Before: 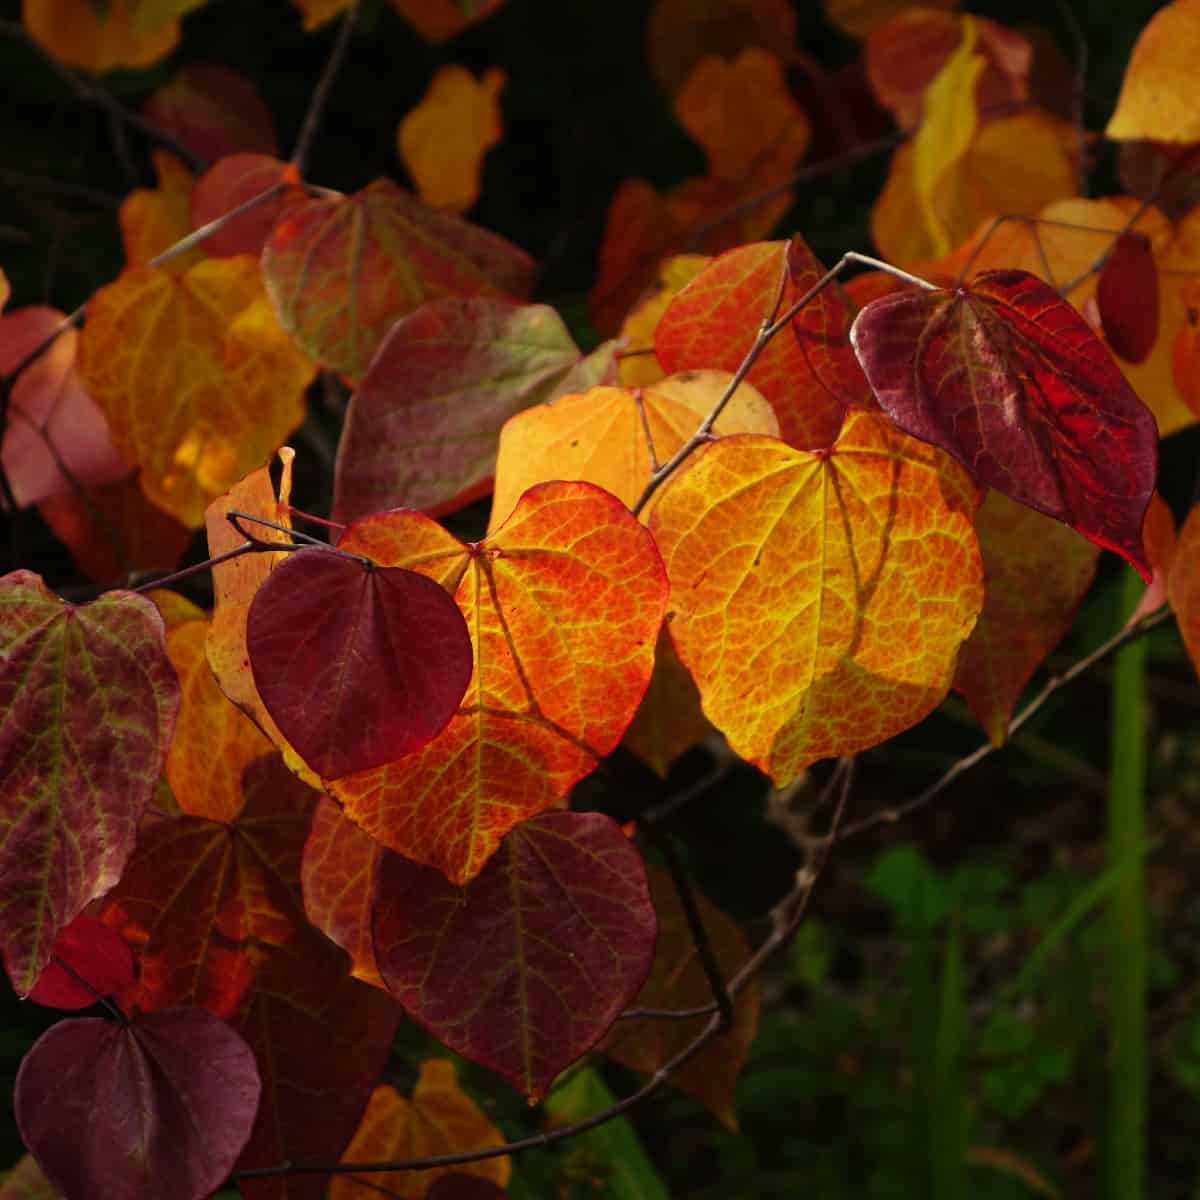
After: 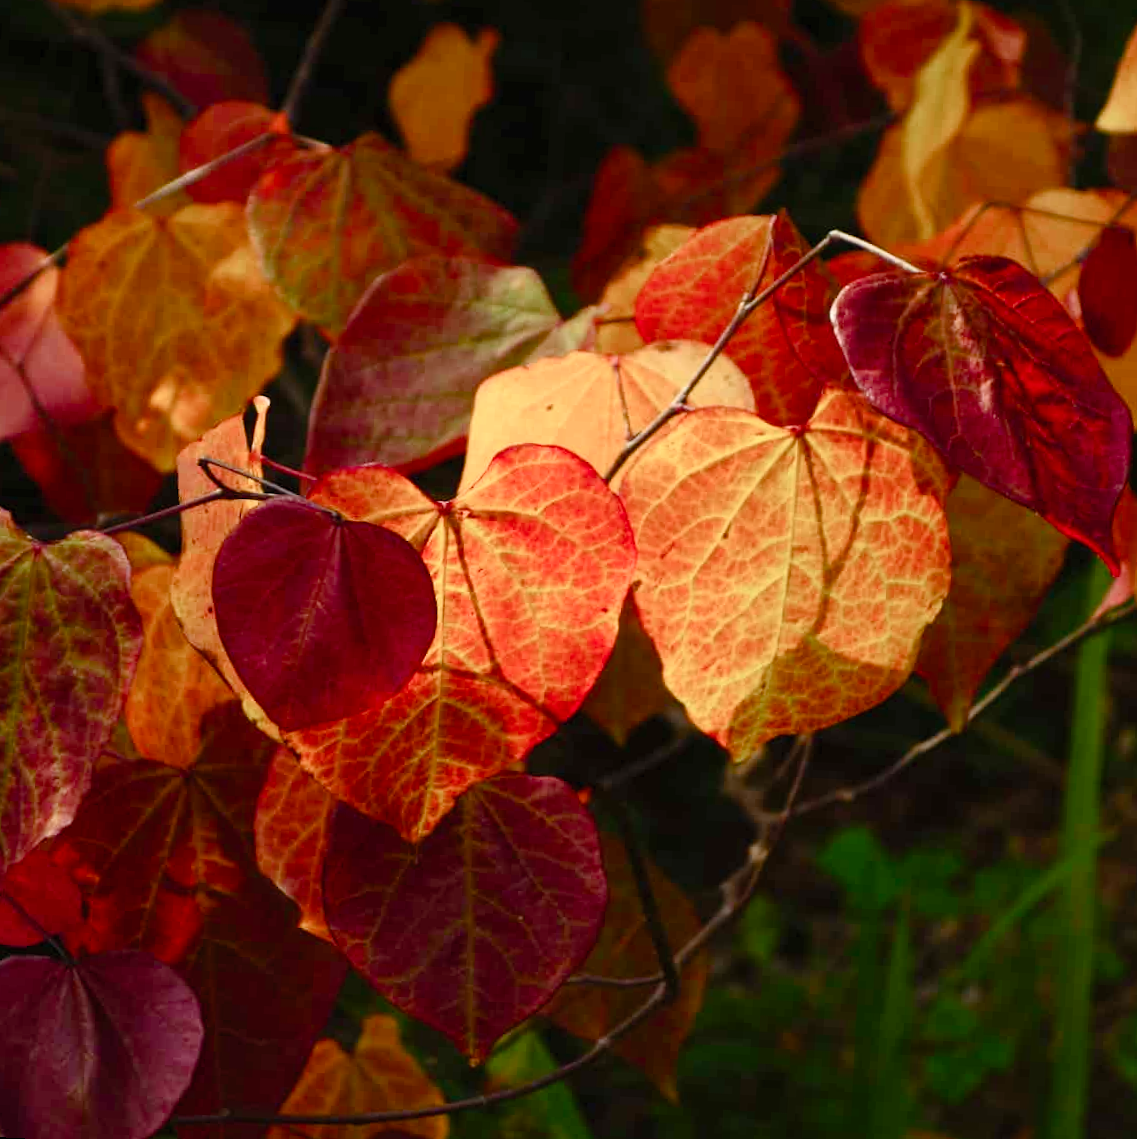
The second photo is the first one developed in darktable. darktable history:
color balance rgb: linear chroma grading › shadows -2.27%, linear chroma grading › highlights -14.567%, linear chroma grading › global chroma -9.845%, linear chroma grading › mid-tones -9.646%, perceptual saturation grading › global saturation 20%, perceptual saturation grading › highlights -49.092%, perceptual saturation grading › shadows 25.619%, global vibrance 20%
crop and rotate: angle -2.94°, left 5.057%, top 5.215%, right 4.625%, bottom 4.314%
contrast brightness saturation: contrast 0.2, brightness 0.161, saturation 0.224
